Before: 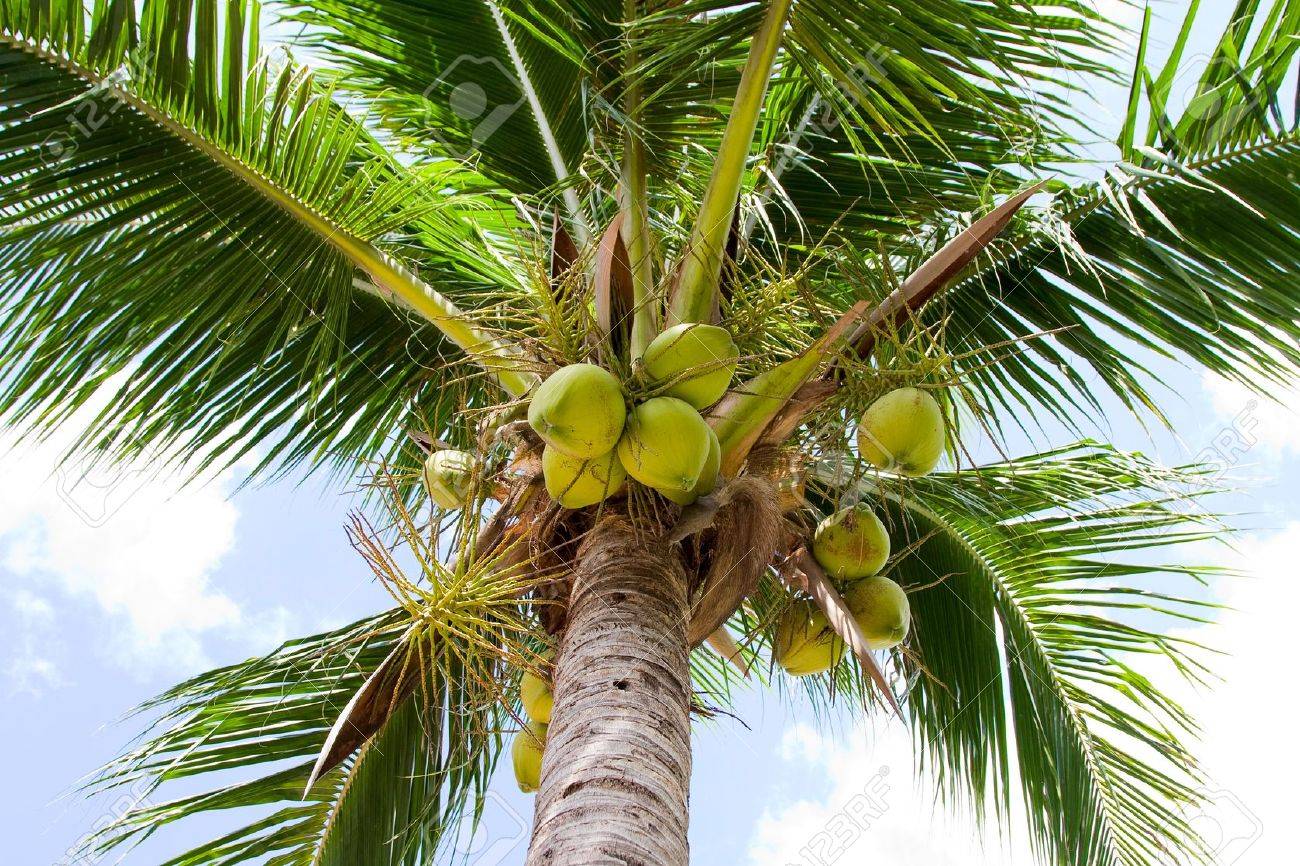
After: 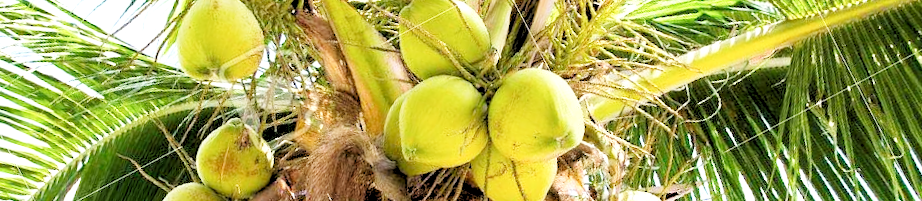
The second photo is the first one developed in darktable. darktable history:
exposure: exposure 0.6 EV, compensate highlight preservation false
base curve: curves: ch0 [(0, 0) (0.204, 0.334) (0.55, 0.733) (1, 1)], preserve colors none
crop and rotate: angle 16.12°, top 30.835%, bottom 35.653%
rgb levels: levels [[0.013, 0.434, 0.89], [0, 0.5, 1], [0, 0.5, 1]]
rotate and perspective: rotation -1.42°, crop left 0.016, crop right 0.984, crop top 0.035, crop bottom 0.965
